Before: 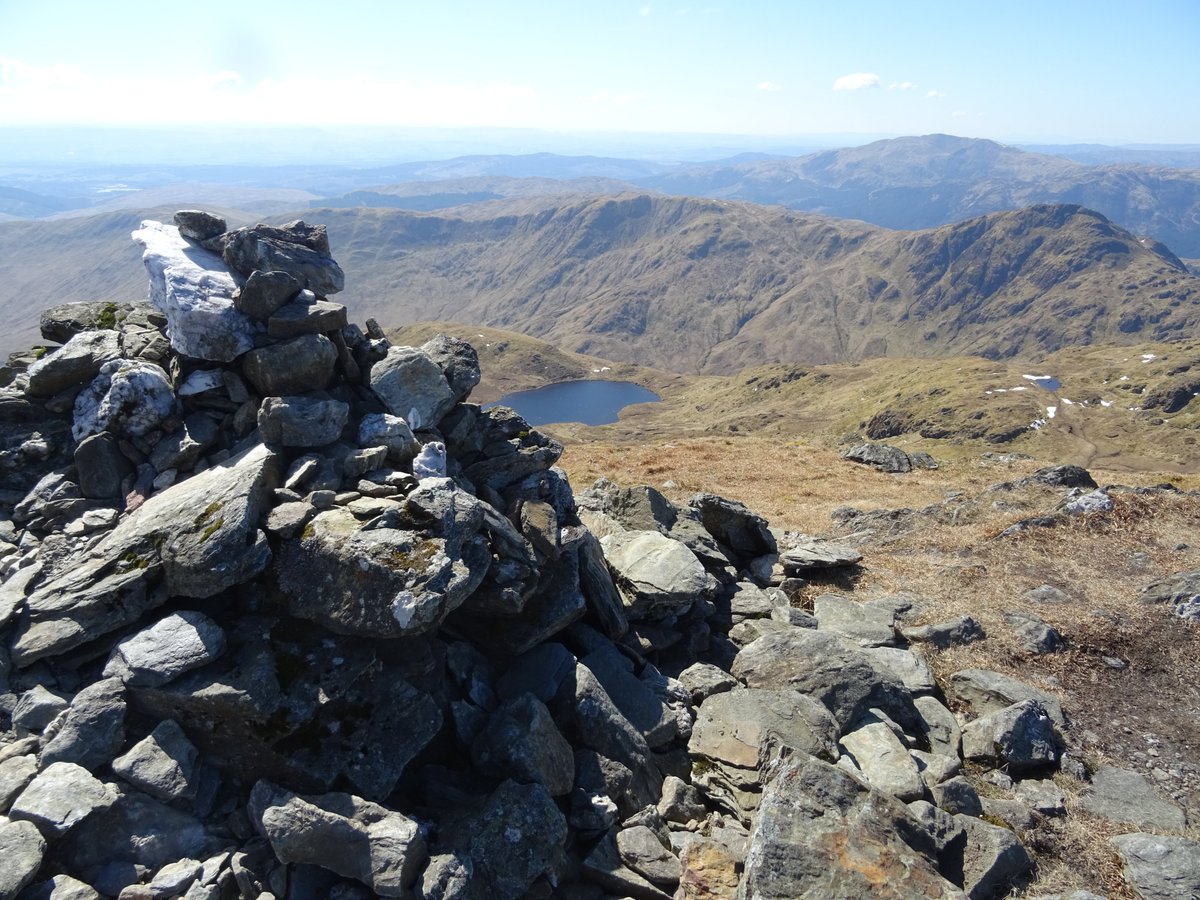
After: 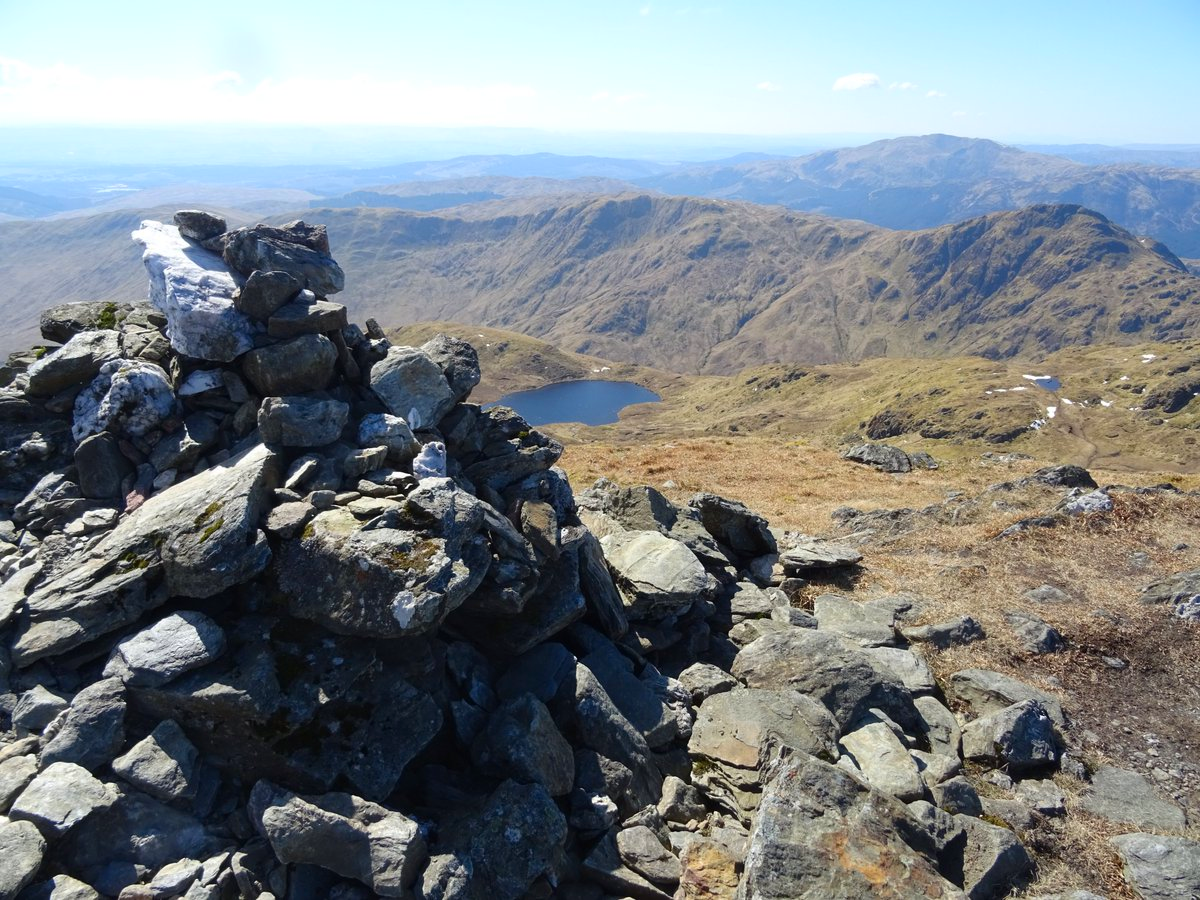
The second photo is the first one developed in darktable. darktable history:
contrast brightness saturation: contrast 0.079, saturation 0.198
